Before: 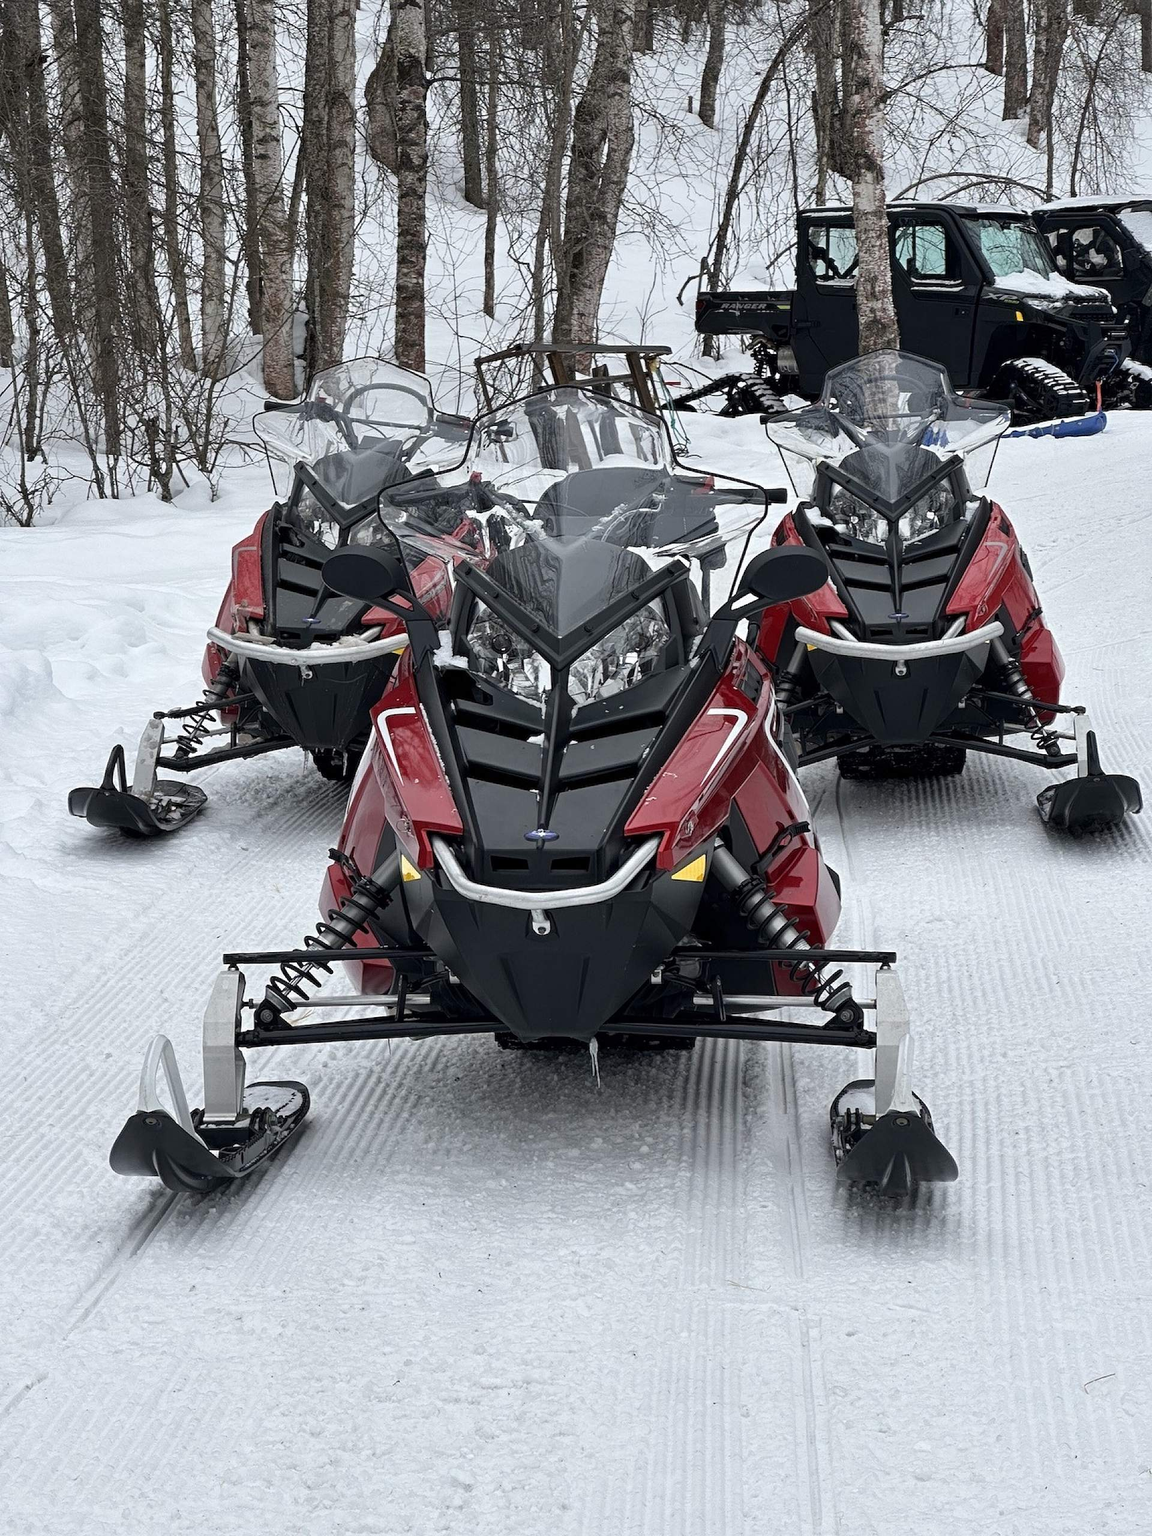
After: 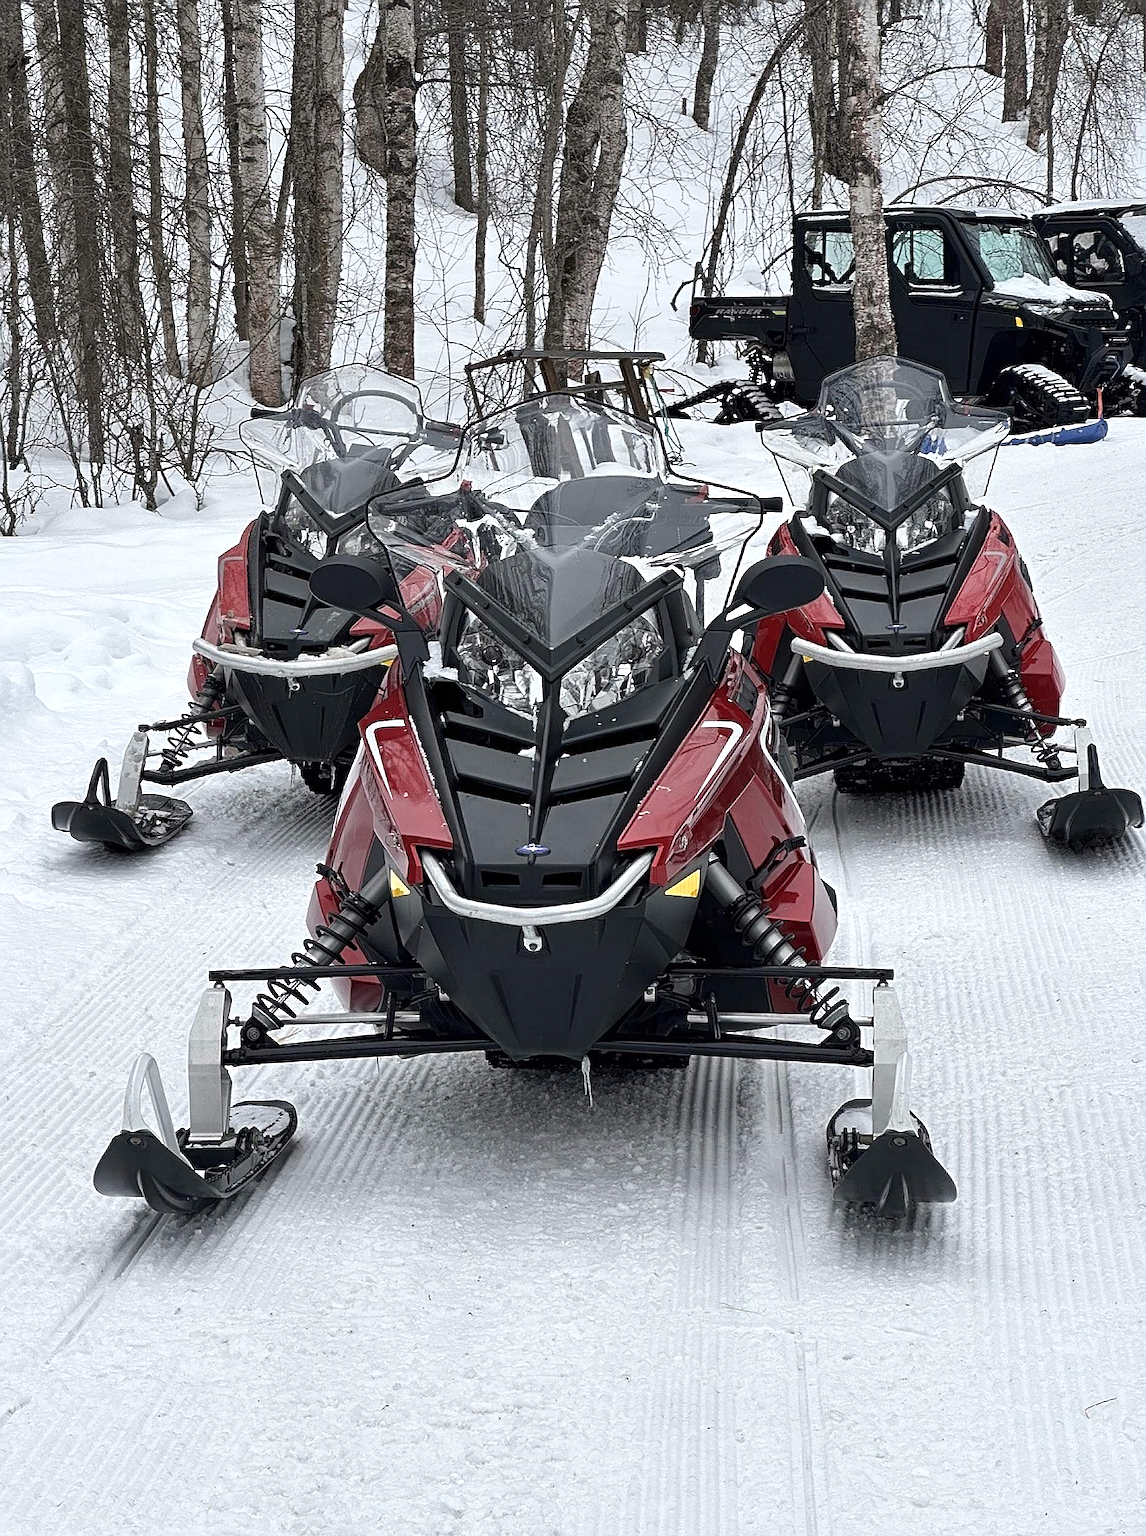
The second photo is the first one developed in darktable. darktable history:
exposure: exposure 0.2 EV, compensate exposure bias true, compensate highlight preservation false
contrast brightness saturation: saturation -0.051
crop and rotate: left 1.591%, right 0.586%, bottom 1.713%
sharpen: on, module defaults
